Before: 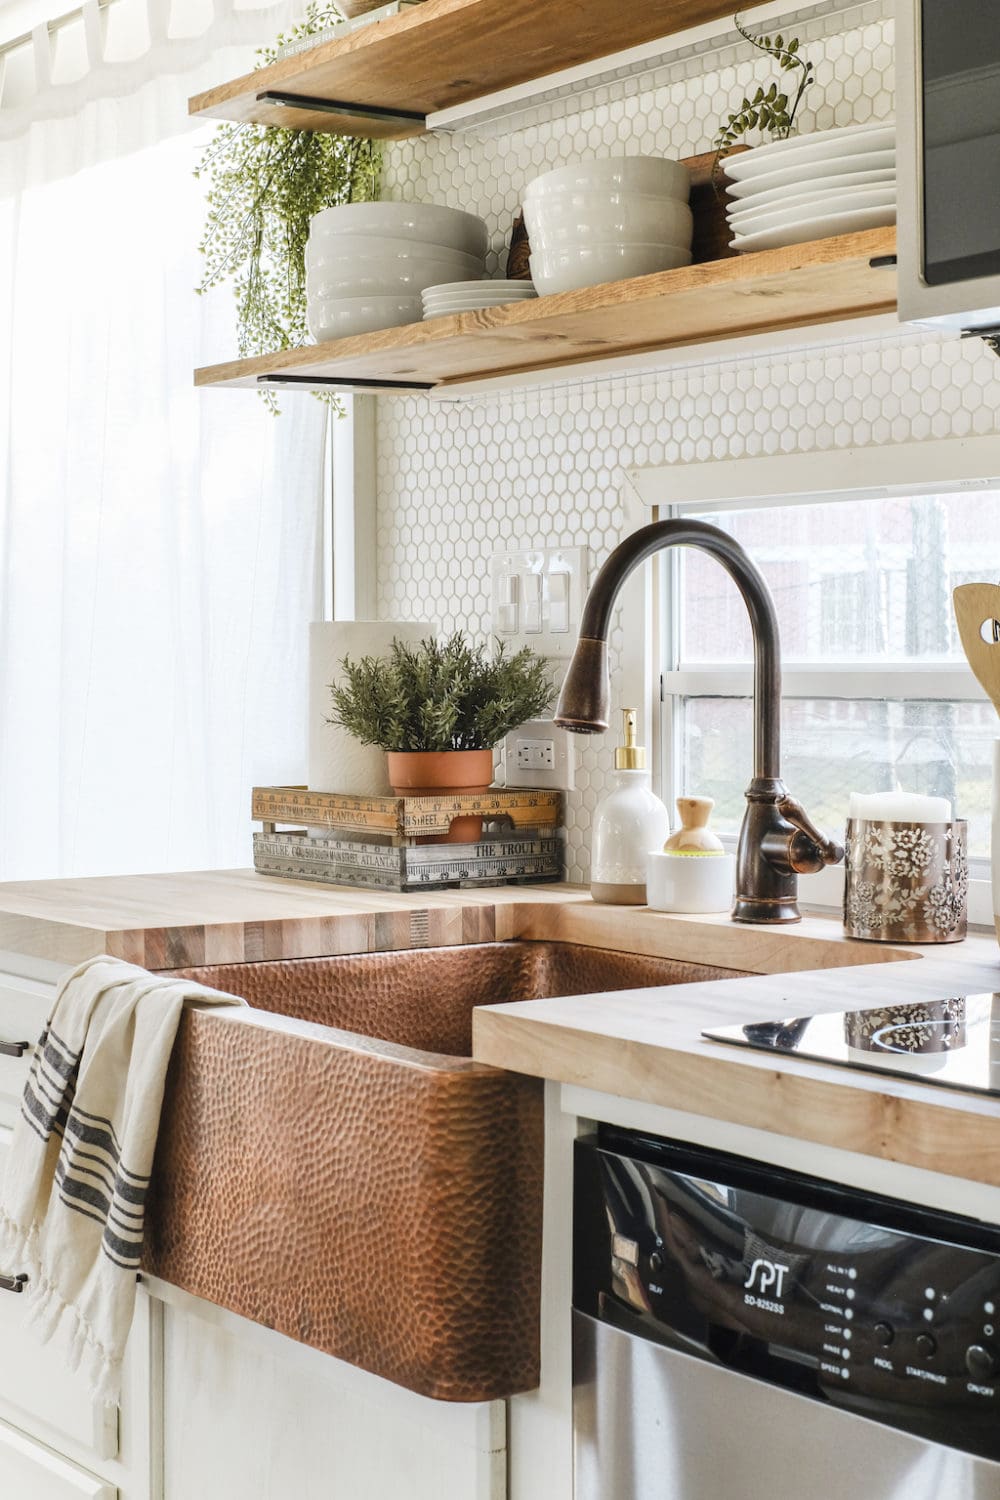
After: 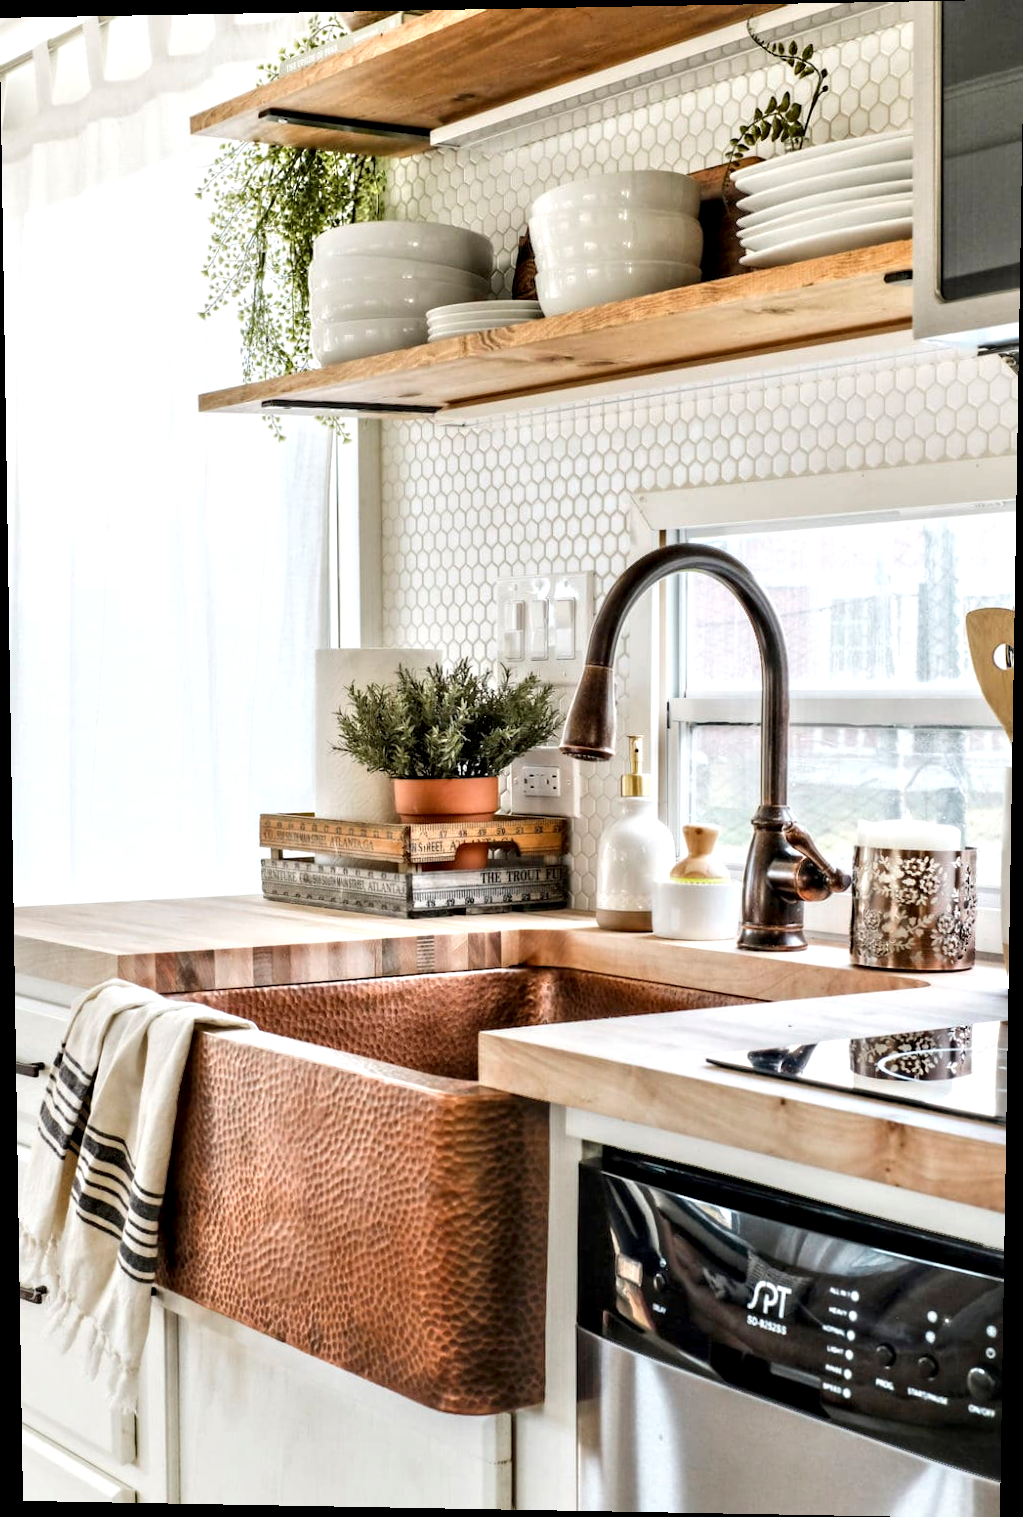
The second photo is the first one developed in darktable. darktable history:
rotate and perspective: lens shift (vertical) 0.048, lens shift (horizontal) -0.024, automatic cropping off
exposure: exposure 0.128 EV, compensate highlight preservation false
contrast equalizer: y [[0.511, 0.558, 0.631, 0.632, 0.559, 0.512], [0.5 ×6], [0.507, 0.559, 0.627, 0.644, 0.647, 0.647], [0 ×6], [0 ×6]]
